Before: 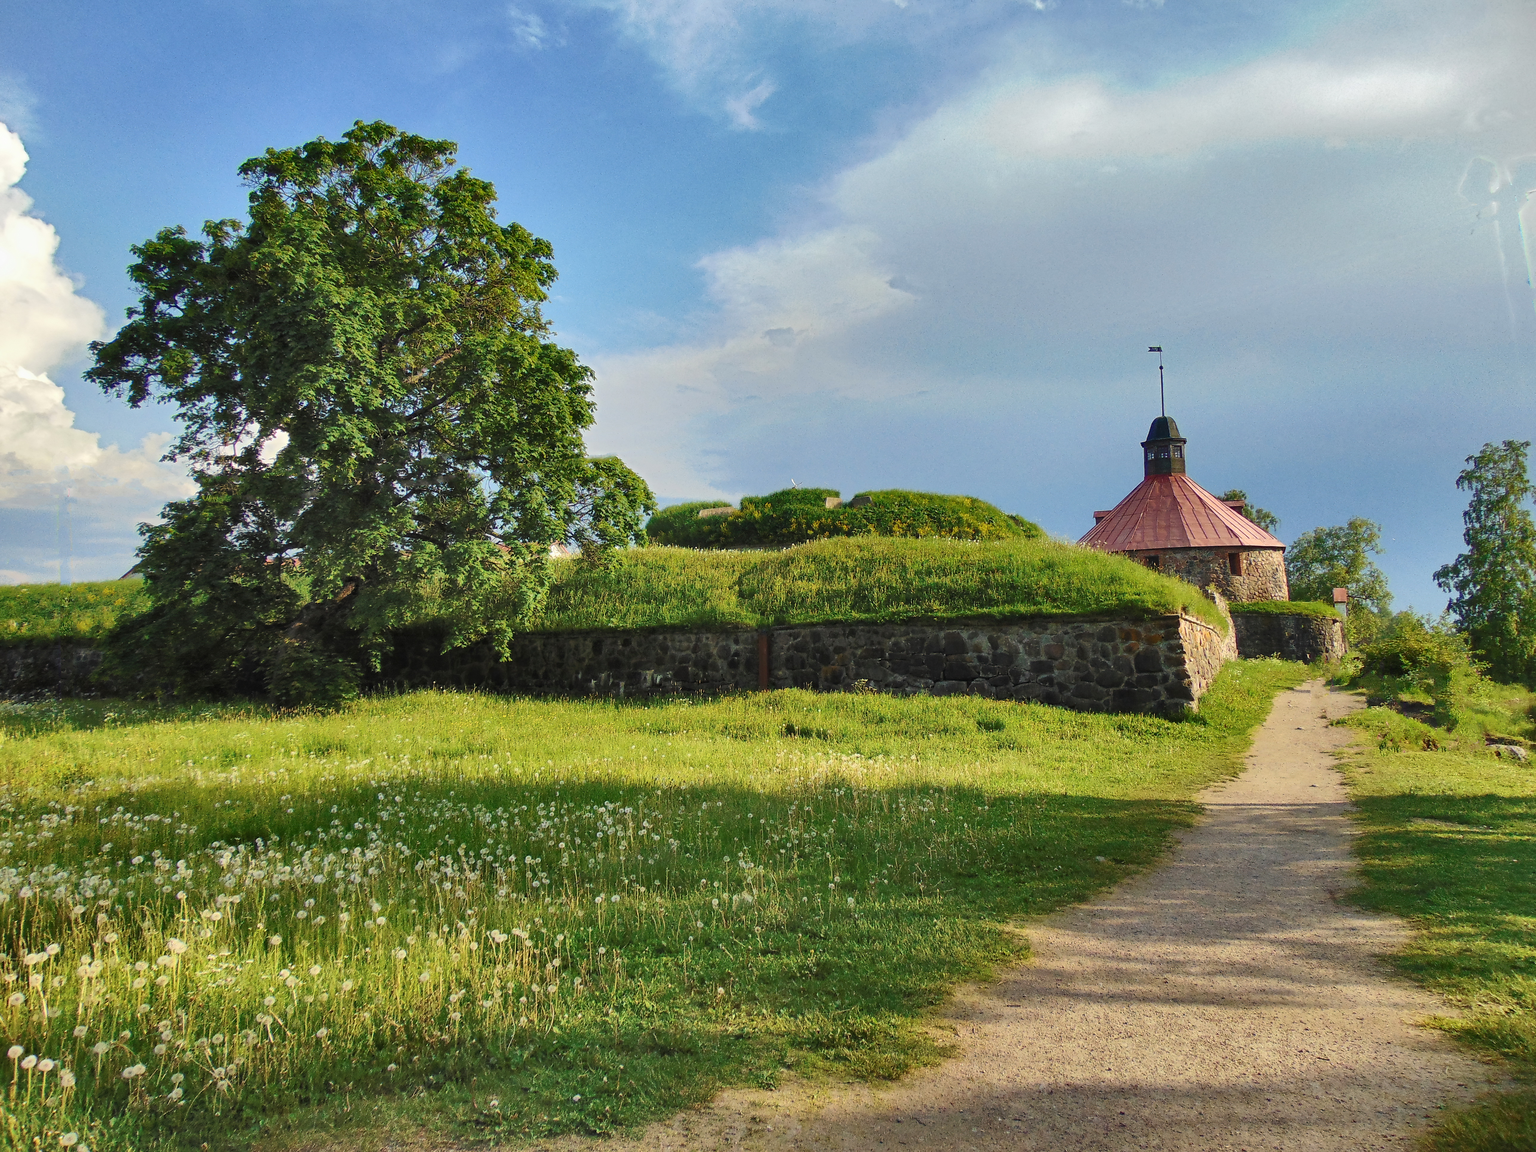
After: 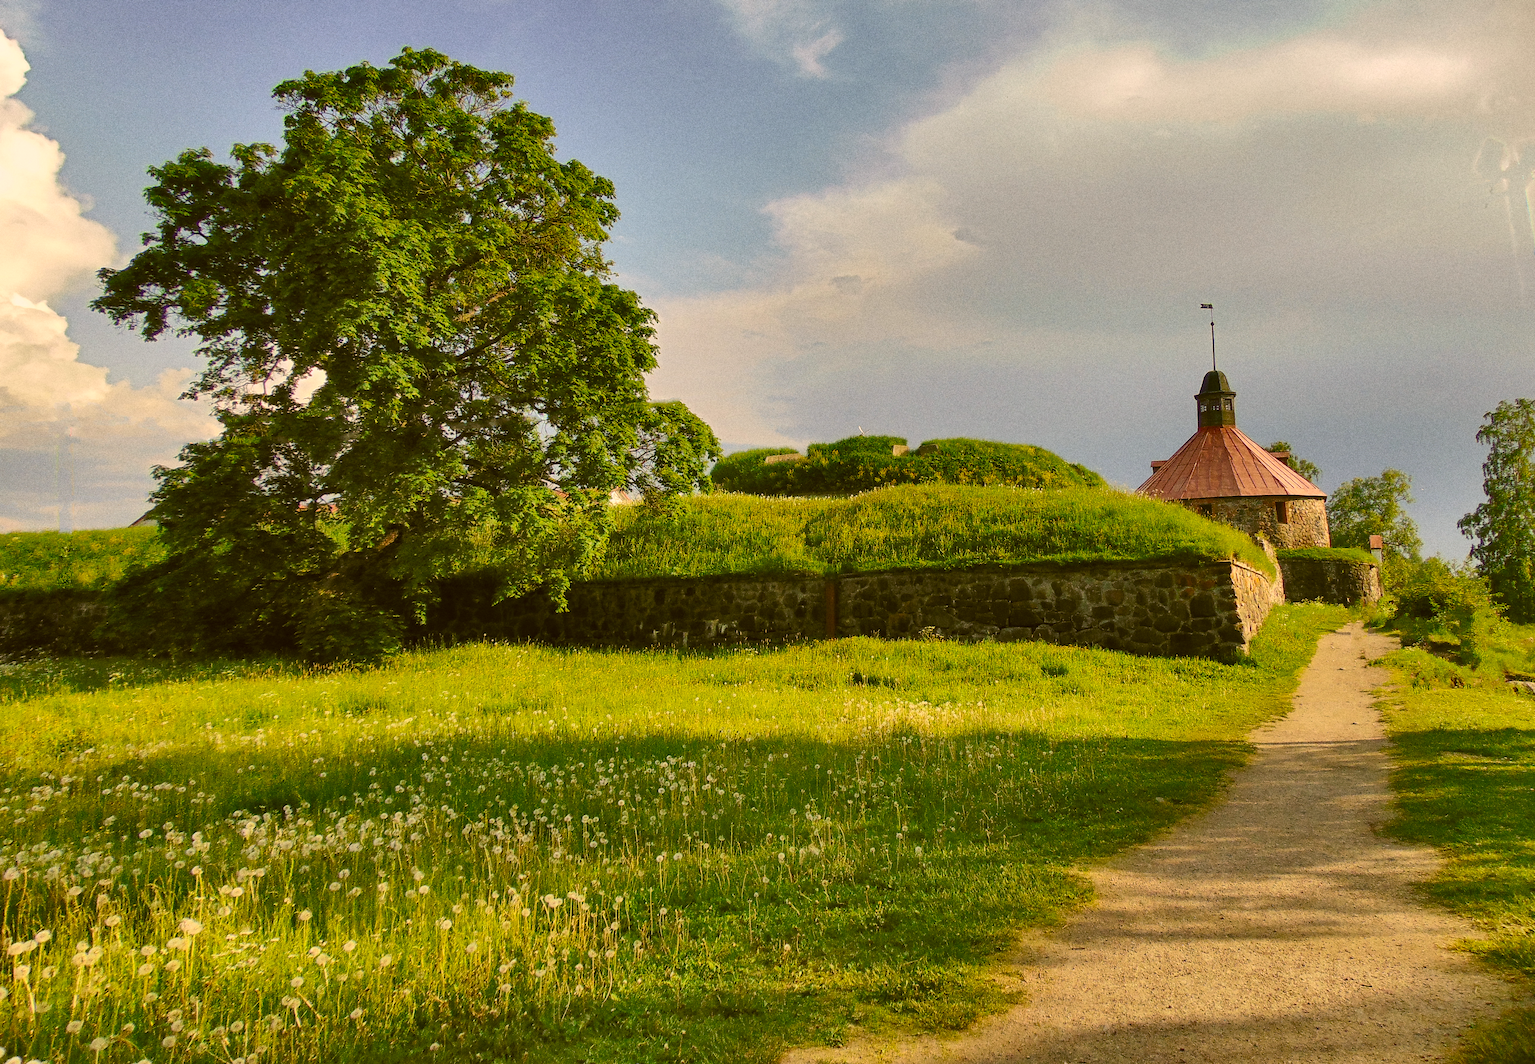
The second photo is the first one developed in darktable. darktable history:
grain: coarseness 0.09 ISO, strength 40%
vibrance: on, module defaults
color correction: highlights a* 8.98, highlights b* 15.09, shadows a* -0.49, shadows b* 26.52
rotate and perspective: rotation -0.013°, lens shift (vertical) -0.027, lens shift (horizontal) 0.178, crop left 0.016, crop right 0.989, crop top 0.082, crop bottom 0.918
